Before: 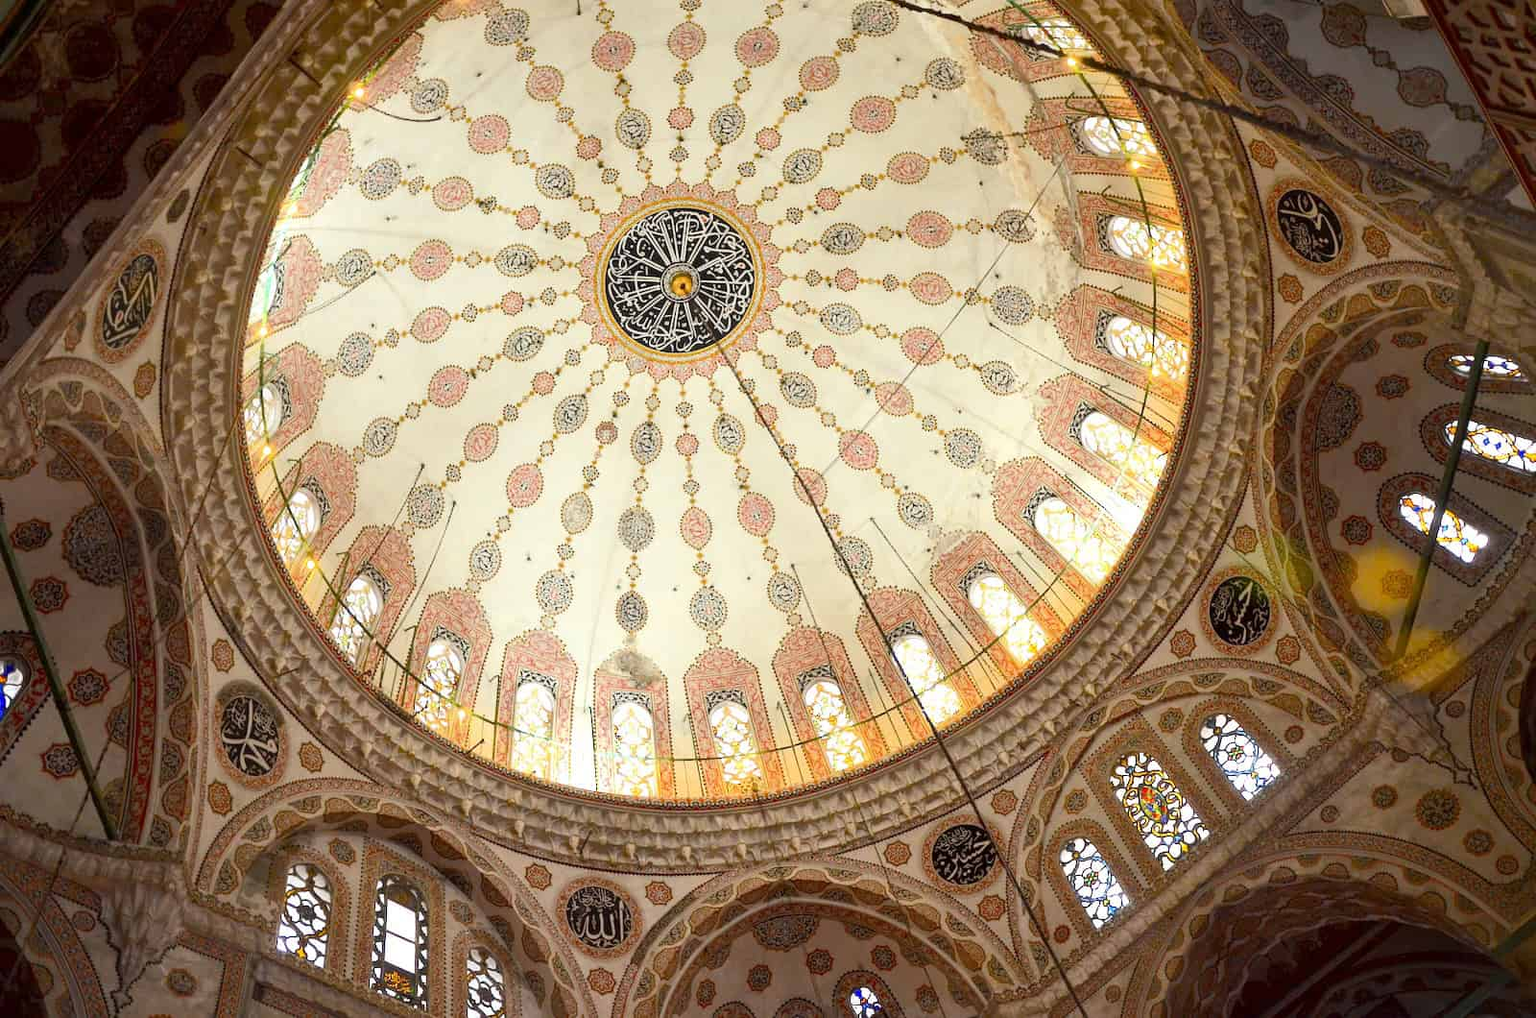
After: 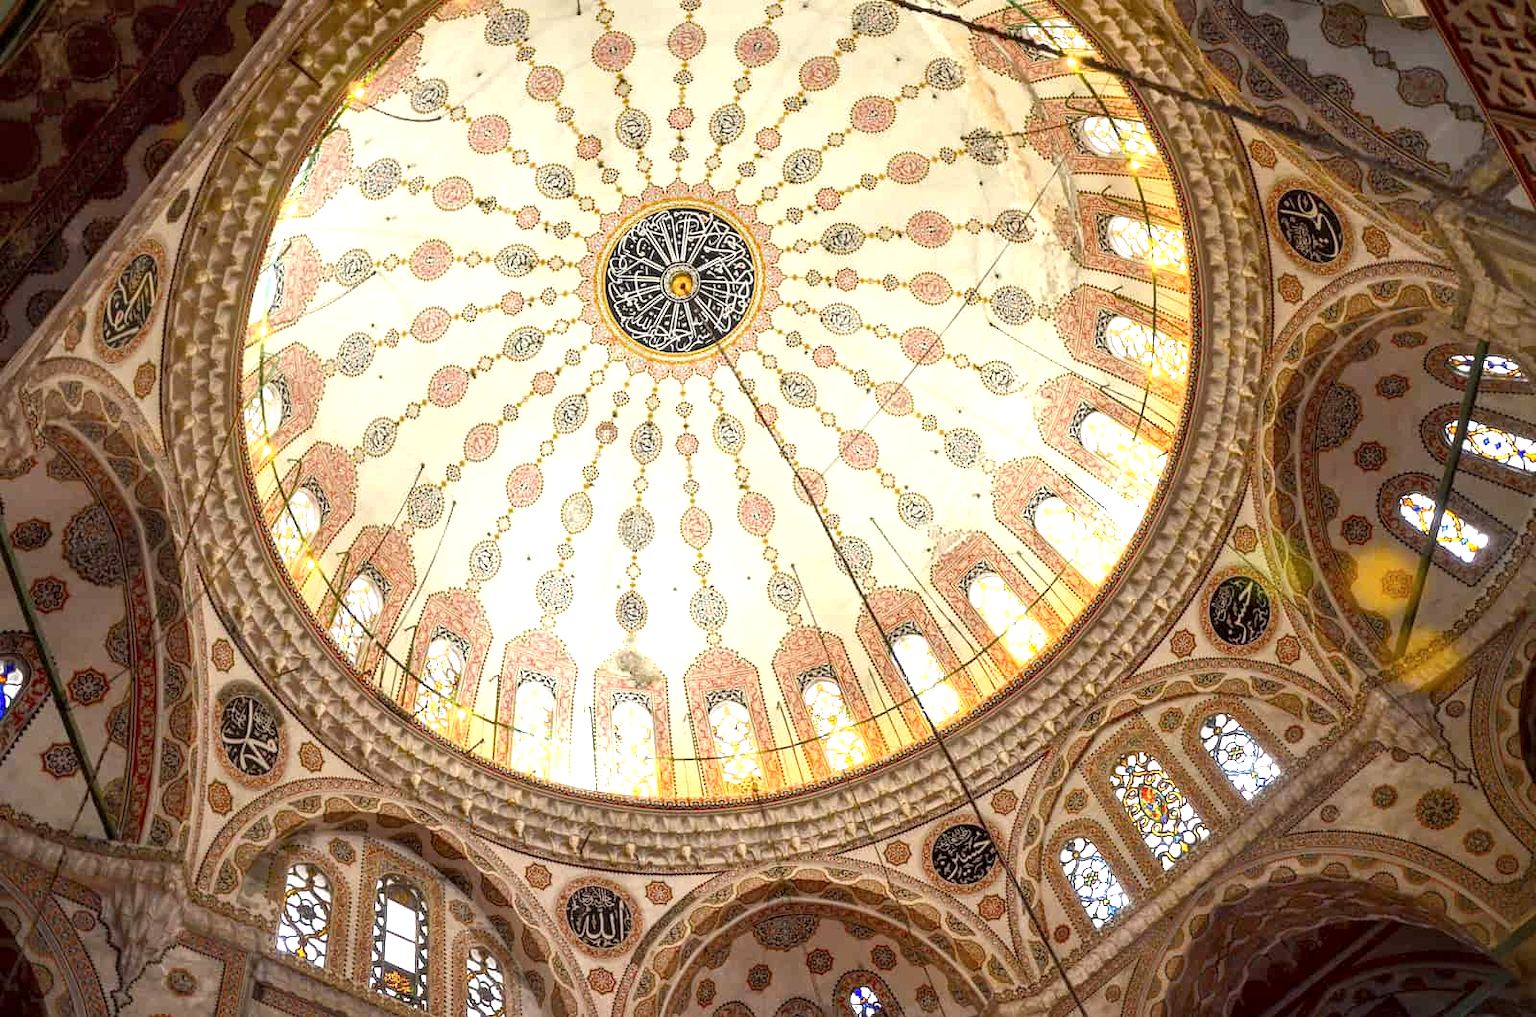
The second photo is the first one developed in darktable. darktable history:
exposure: exposure 0.511 EV, compensate exposure bias true, compensate highlight preservation false
local contrast: on, module defaults
